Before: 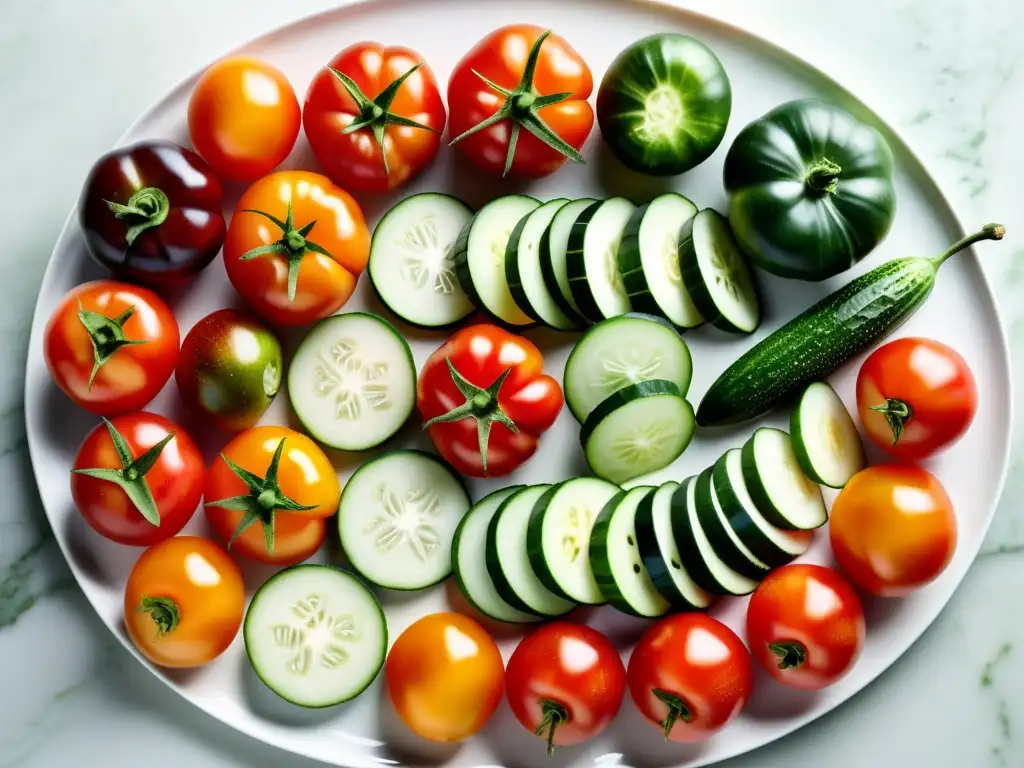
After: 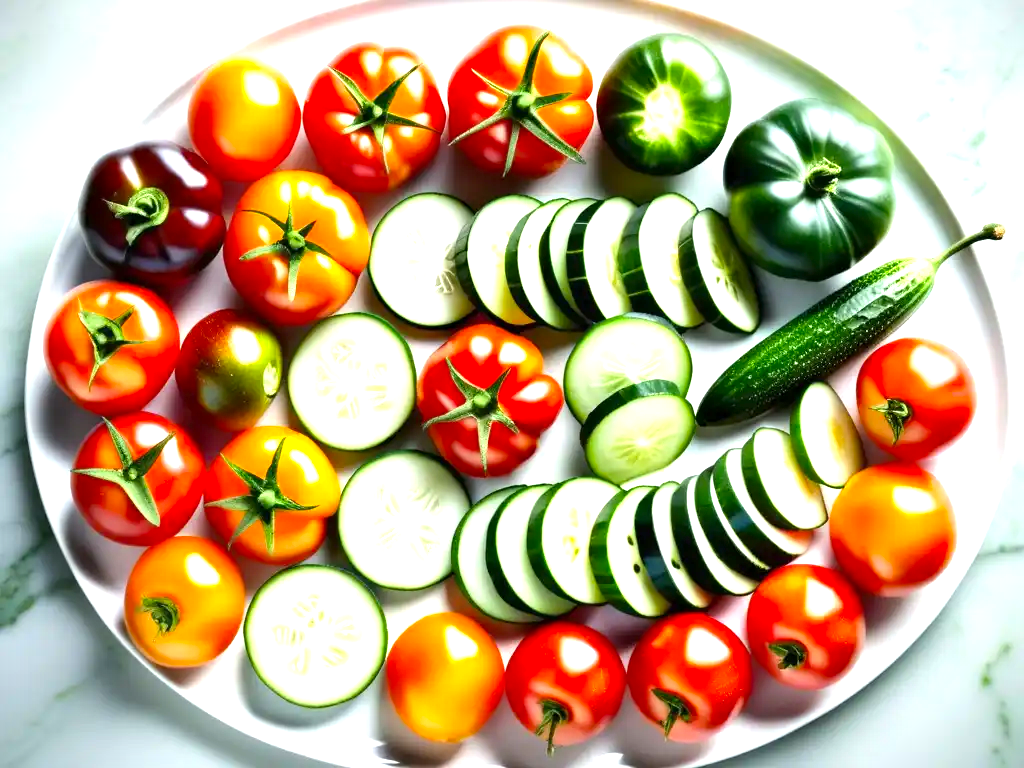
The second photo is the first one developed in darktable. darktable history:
tone equalizer: on, module defaults
color balance: output saturation 110%
vignetting: fall-off start 88.53%, fall-off radius 44.2%, saturation 0.376, width/height ratio 1.161
exposure: exposure 1 EV, compensate highlight preservation false
